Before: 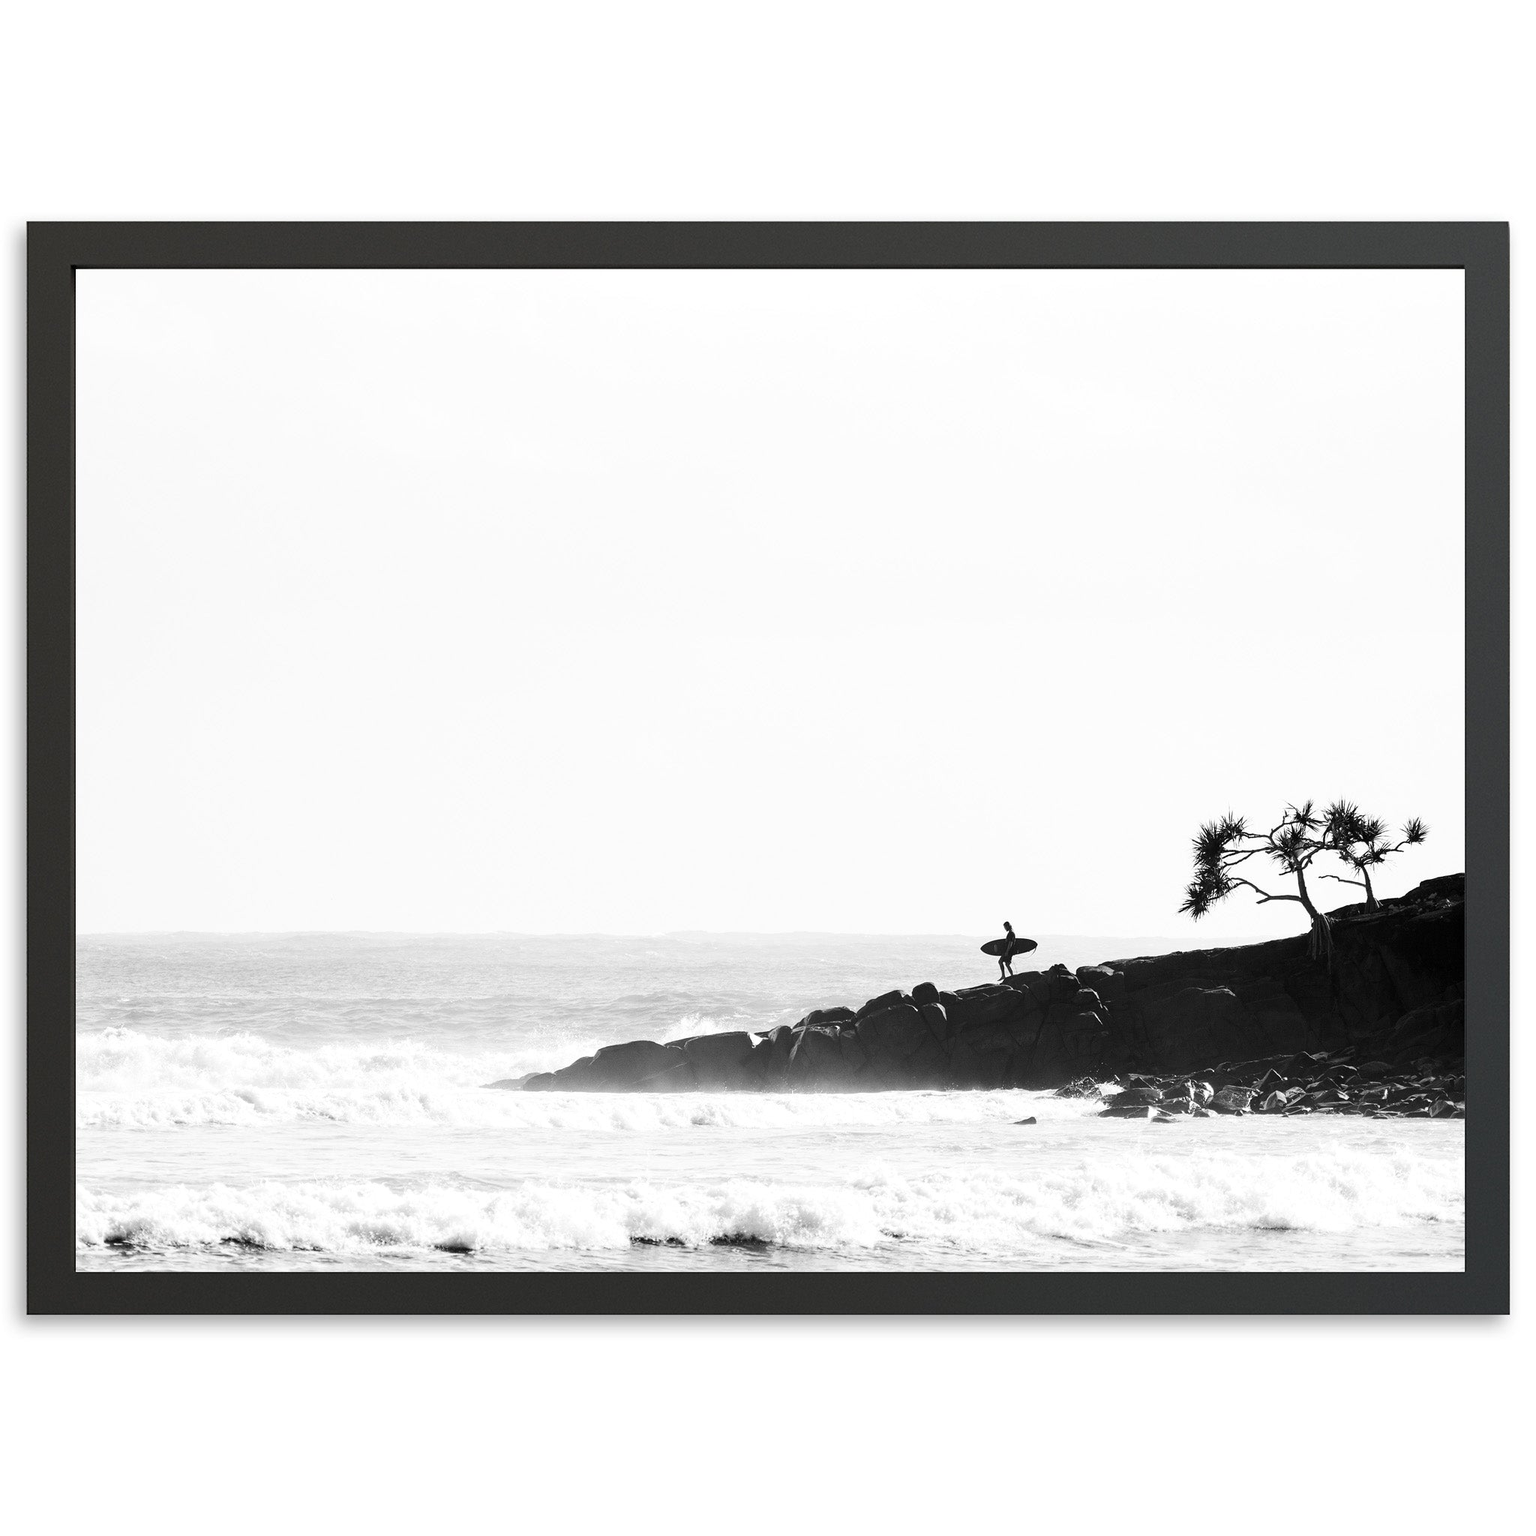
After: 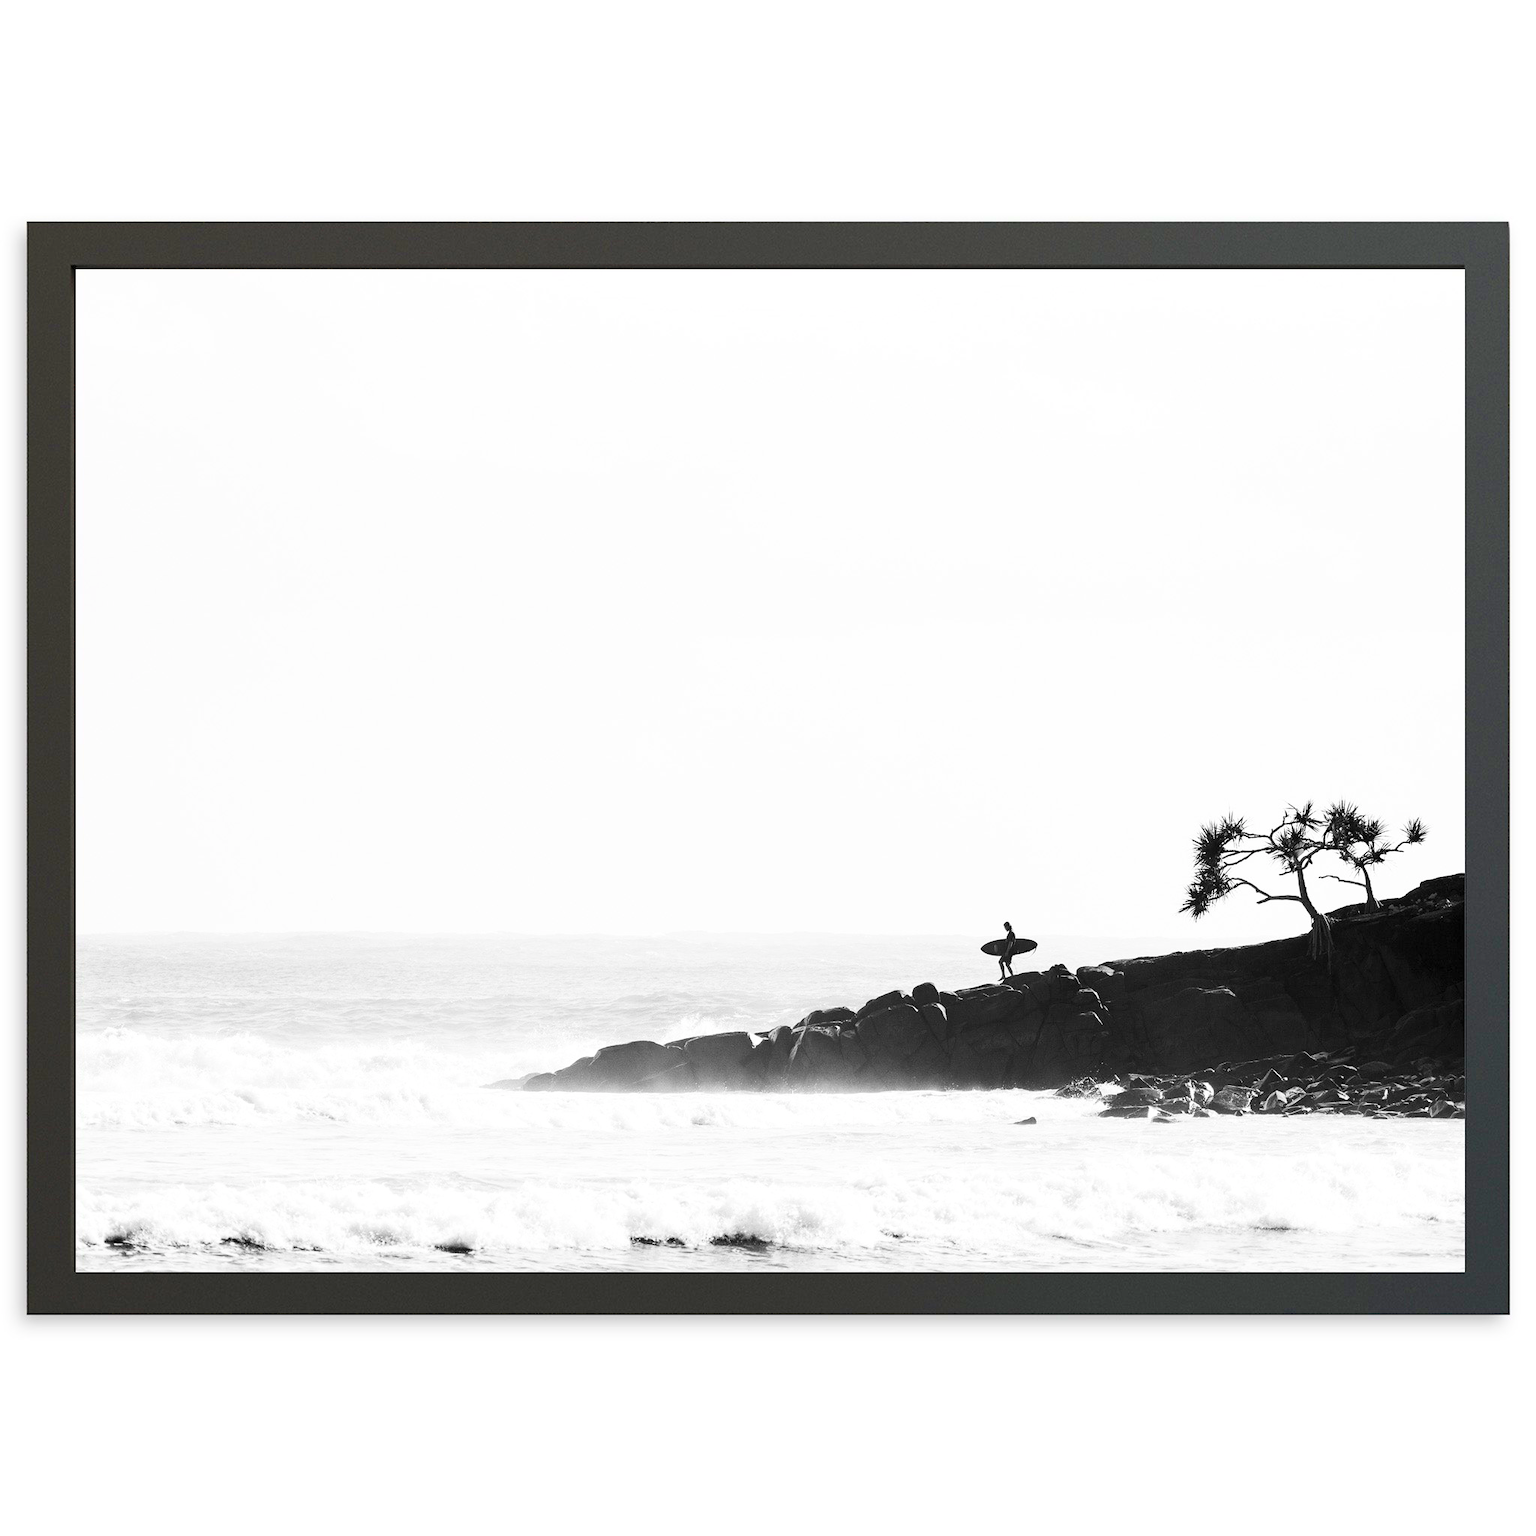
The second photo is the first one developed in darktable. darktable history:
contrast brightness saturation: contrast 0.2, brightness 0.16, saturation 0.22
velvia: strength 45%
